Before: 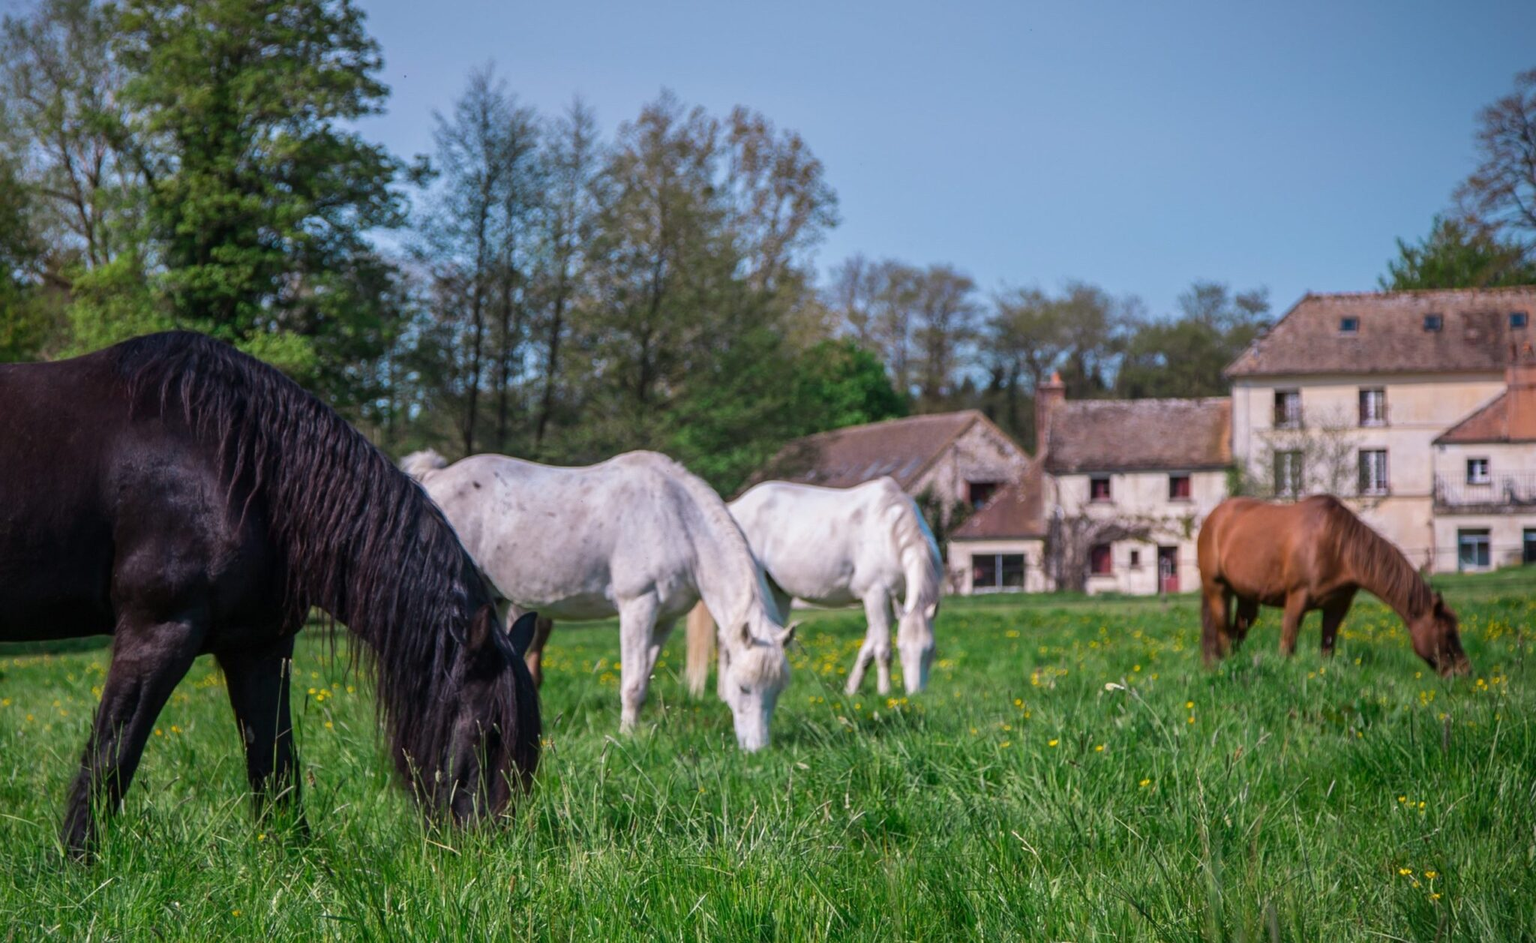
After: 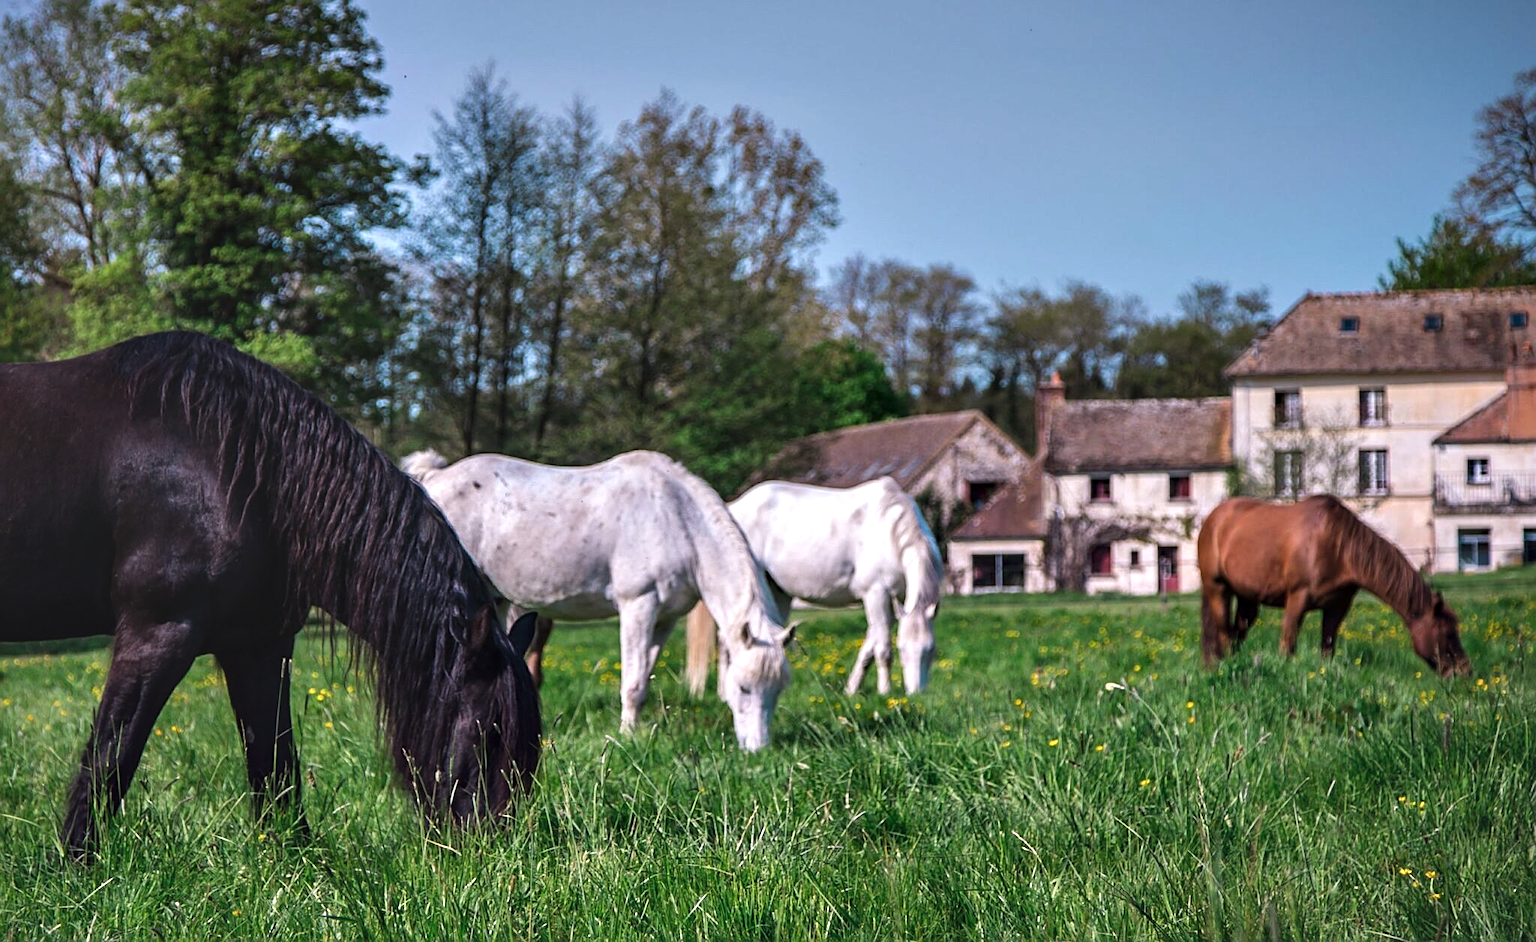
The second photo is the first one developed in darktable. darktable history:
sharpen: on, module defaults
contrast equalizer: octaves 7, y [[0.6 ×6], [0.55 ×6], [0 ×6], [0 ×6], [0 ×6]]
exposure: black level correction -0.015, exposure -0.13 EV, compensate highlight preservation false
